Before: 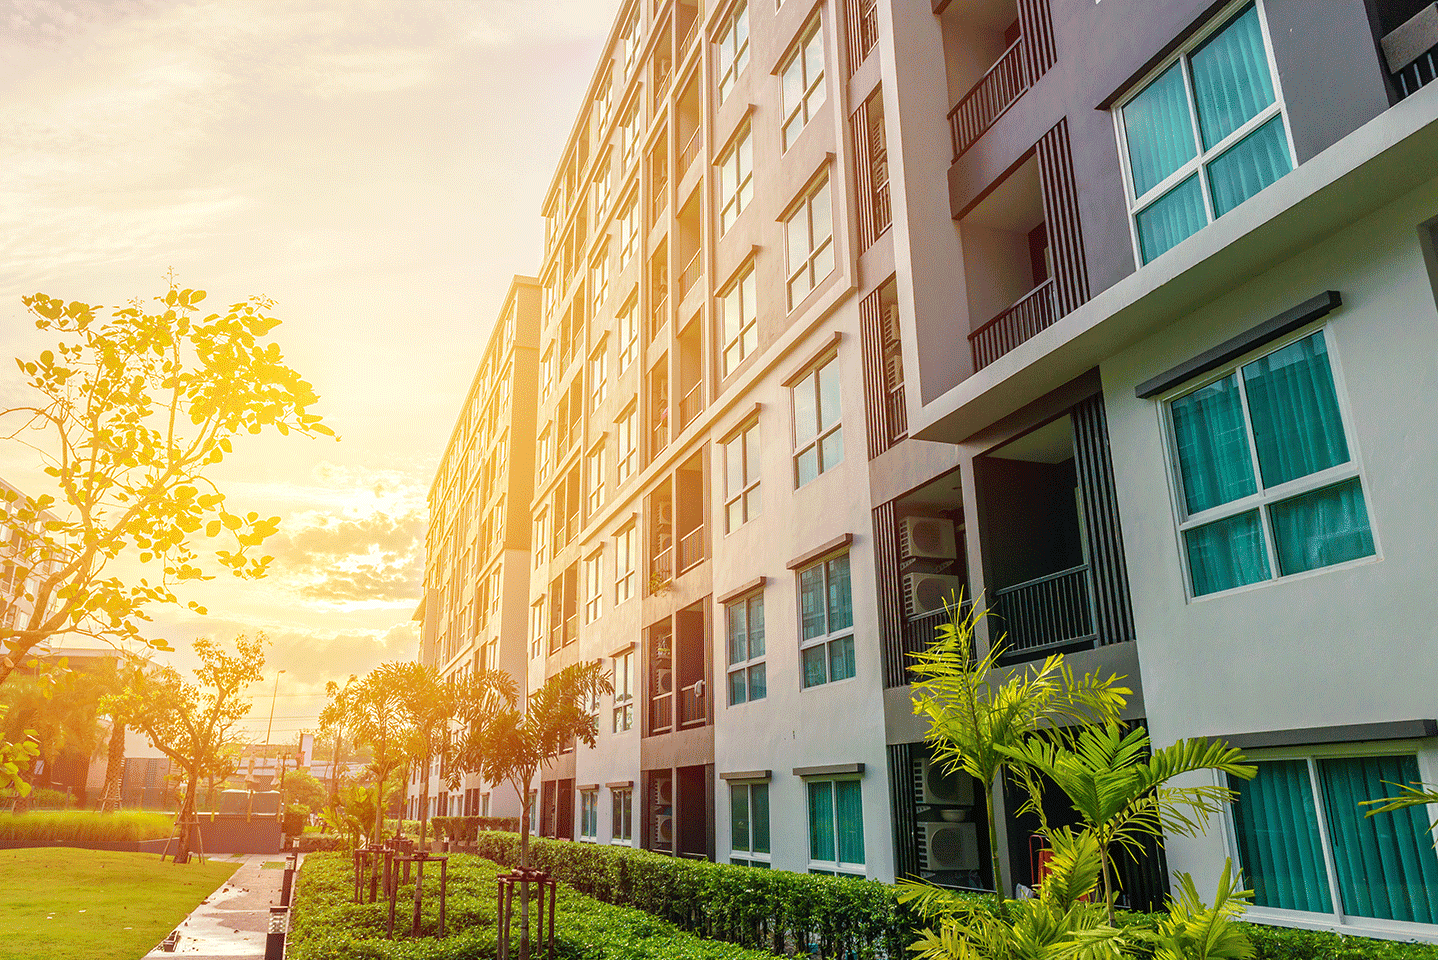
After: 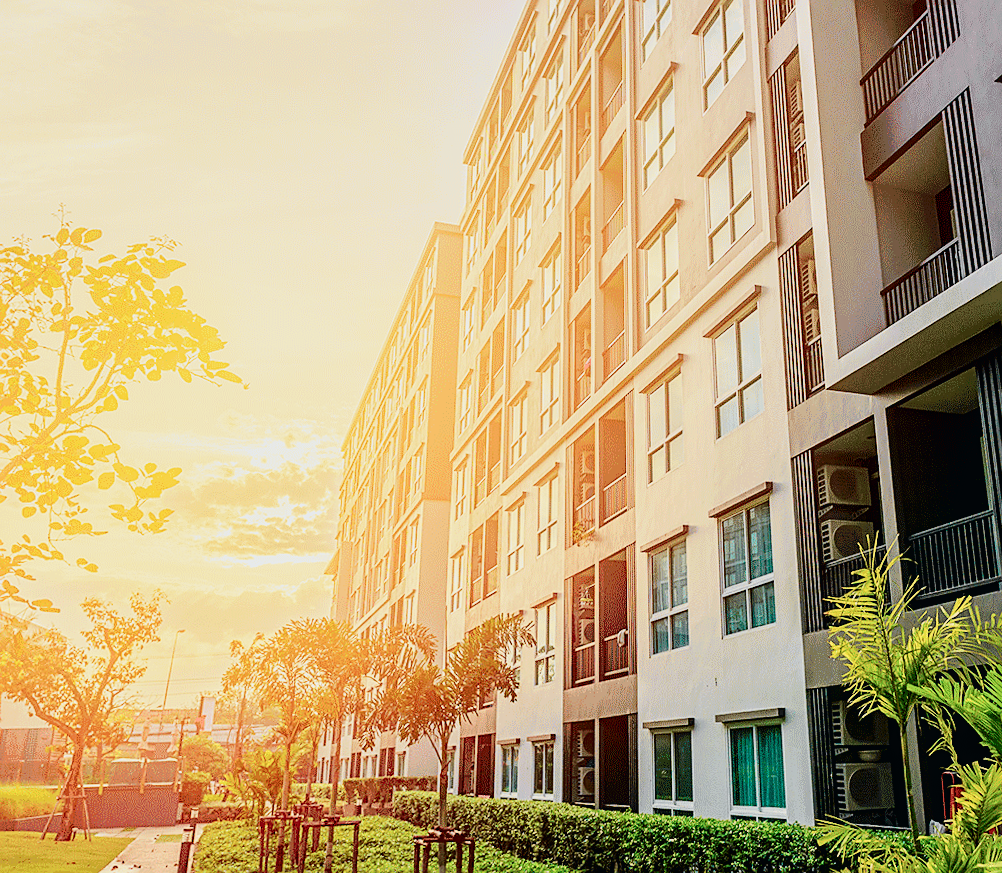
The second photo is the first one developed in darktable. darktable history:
local contrast: highlights 100%, shadows 100%, detail 131%, midtone range 0.2
crop and rotate: left 9.061%, right 20.142%
rotate and perspective: rotation -0.013°, lens shift (vertical) -0.027, lens shift (horizontal) 0.178, crop left 0.016, crop right 0.989, crop top 0.082, crop bottom 0.918
filmic rgb: black relative exposure -7.65 EV, white relative exposure 4.56 EV, hardness 3.61
sharpen: on, module defaults
tone curve: curves: ch0 [(0, 0.026) (0.058, 0.036) (0.246, 0.214) (0.437, 0.498) (0.55, 0.644) (0.657, 0.767) (0.822, 0.9) (1, 0.961)]; ch1 [(0, 0) (0.346, 0.307) (0.408, 0.369) (0.453, 0.457) (0.476, 0.489) (0.502, 0.498) (0.521, 0.515) (0.537, 0.531) (0.612, 0.641) (0.676, 0.728) (1, 1)]; ch2 [(0, 0) (0.346, 0.34) (0.434, 0.46) (0.485, 0.494) (0.5, 0.494) (0.511, 0.508) (0.537, 0.564) (0.579, 0.599) (0.663, 0.67) (1, 1)], color space Lab, independent channels, preserve colors none
